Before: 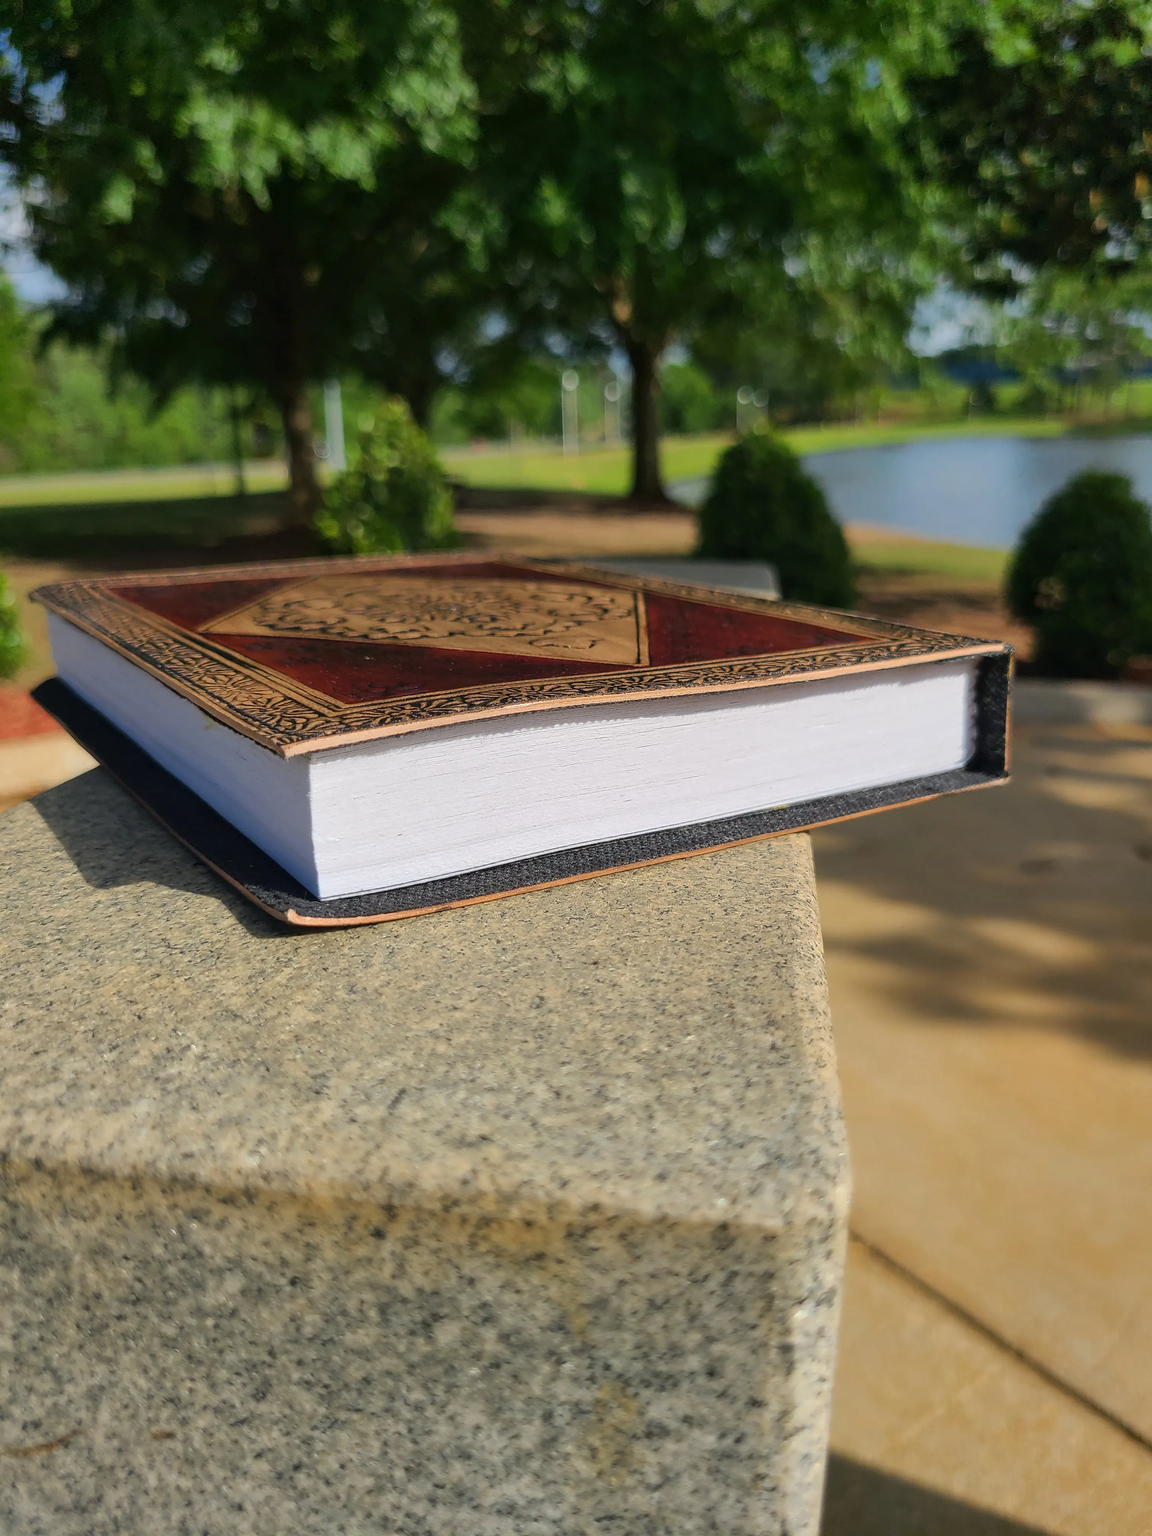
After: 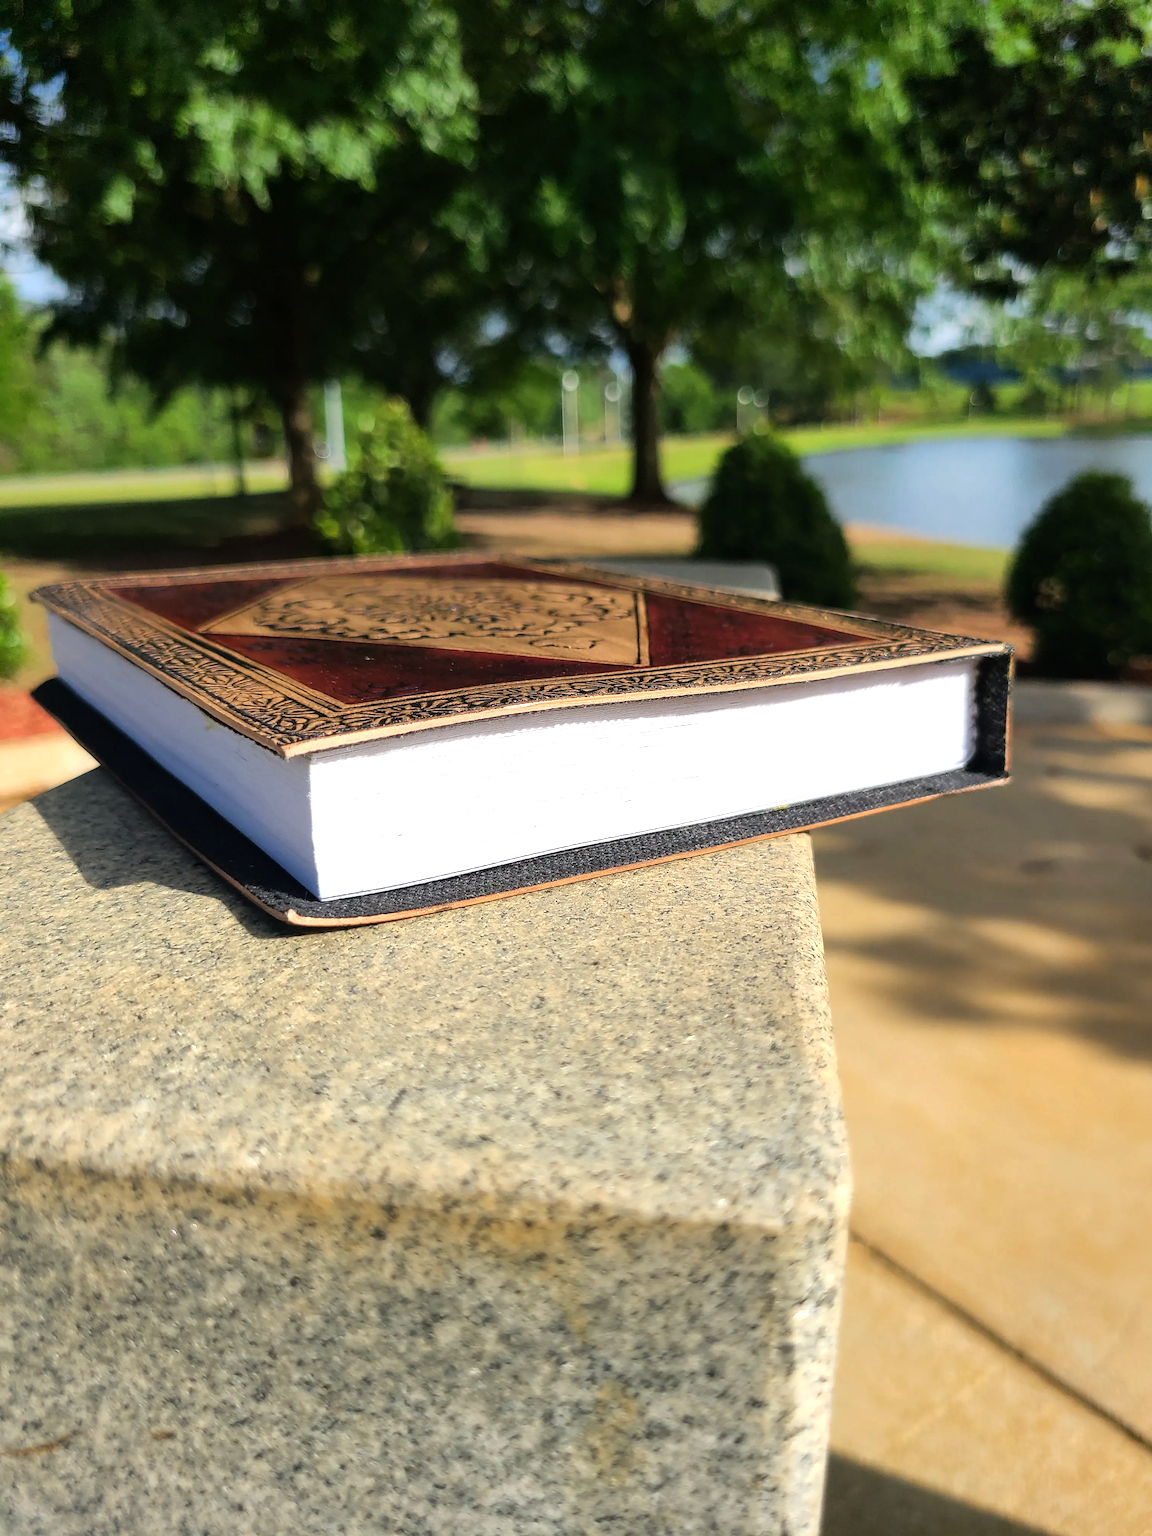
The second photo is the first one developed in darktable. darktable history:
tone equalizer: -8 EV -0.774 EV, -7 EV -0.728 EV, -6 EV -0.566 EV, -5 EV -0.397 EV, -3 EV 0.384 EV, -2 EV 0.6 EV, -1 EV 0.691 EV, +0 EV 0.734 EV
